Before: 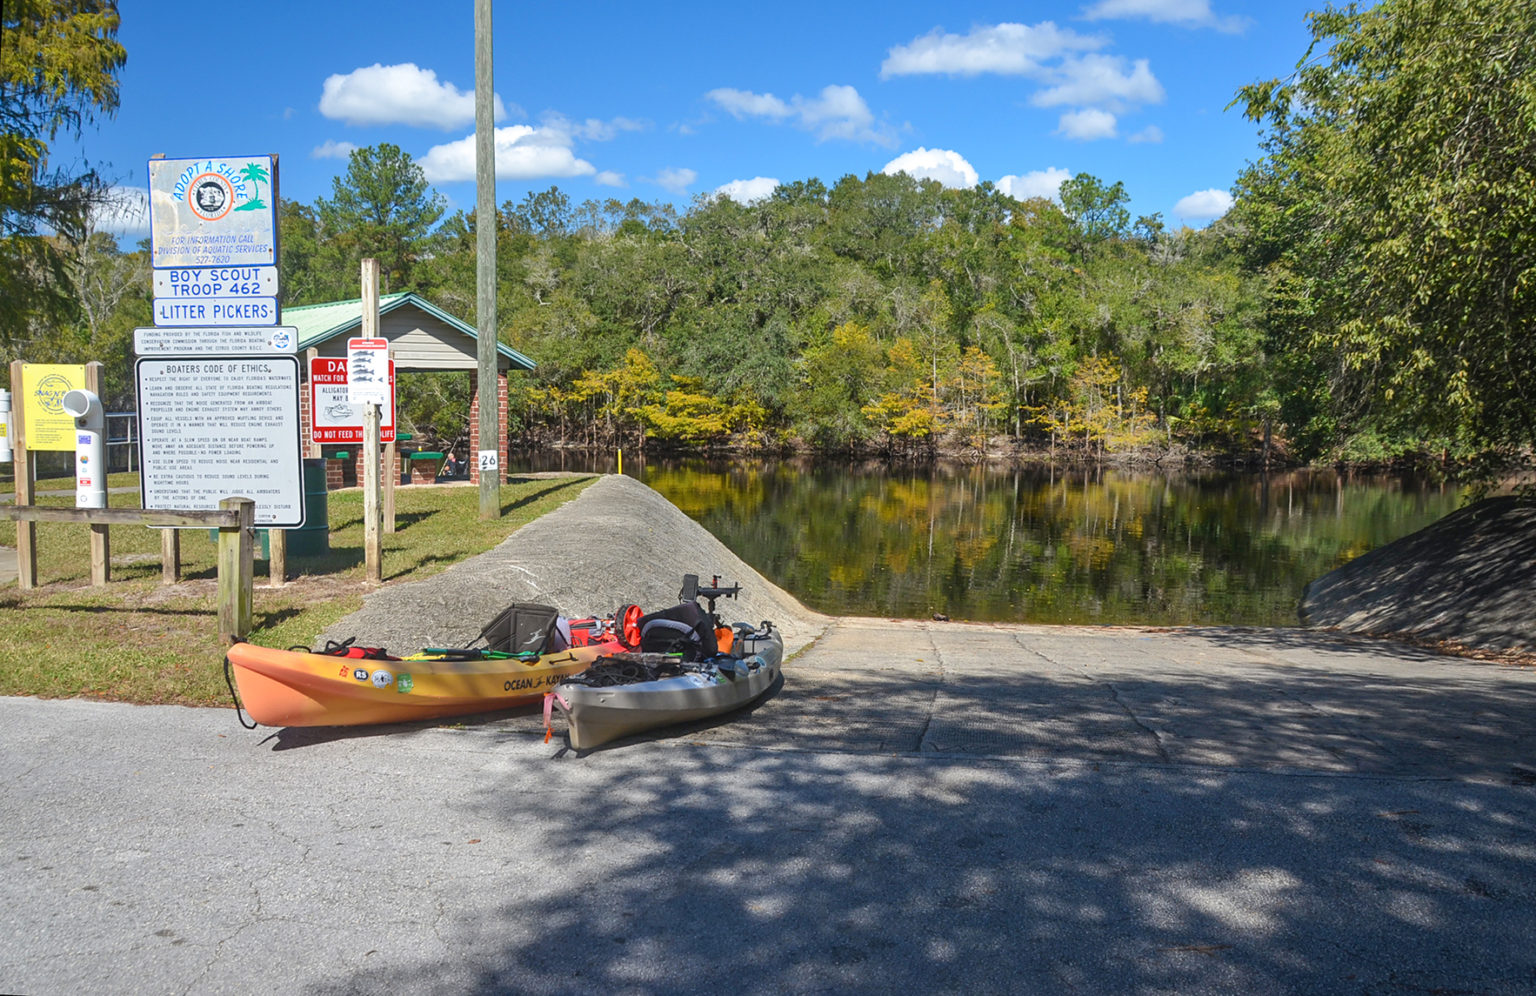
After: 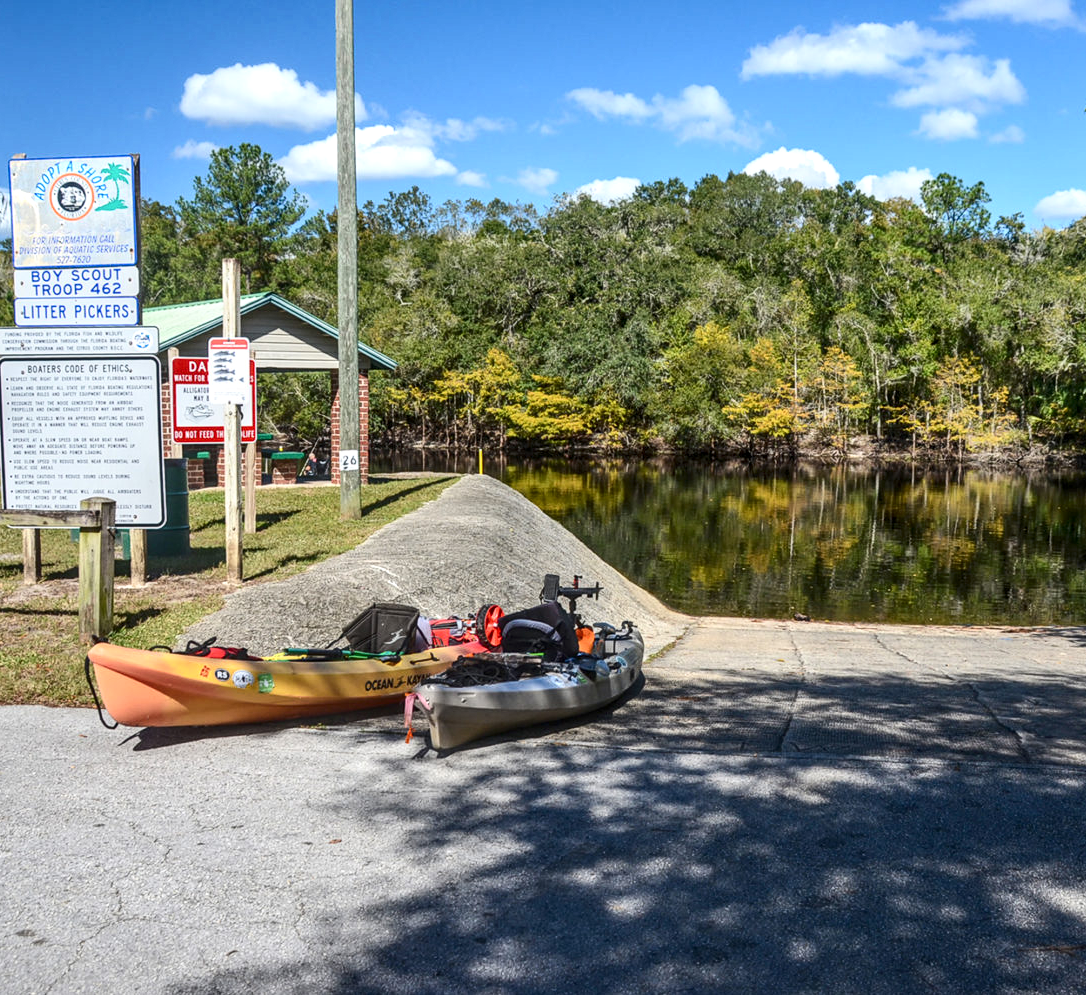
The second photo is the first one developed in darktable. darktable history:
crop and rotate: left 9.08%, right 20.184%
contrast brightness saturation: contrast 0.222
local contrast: detail 130%
